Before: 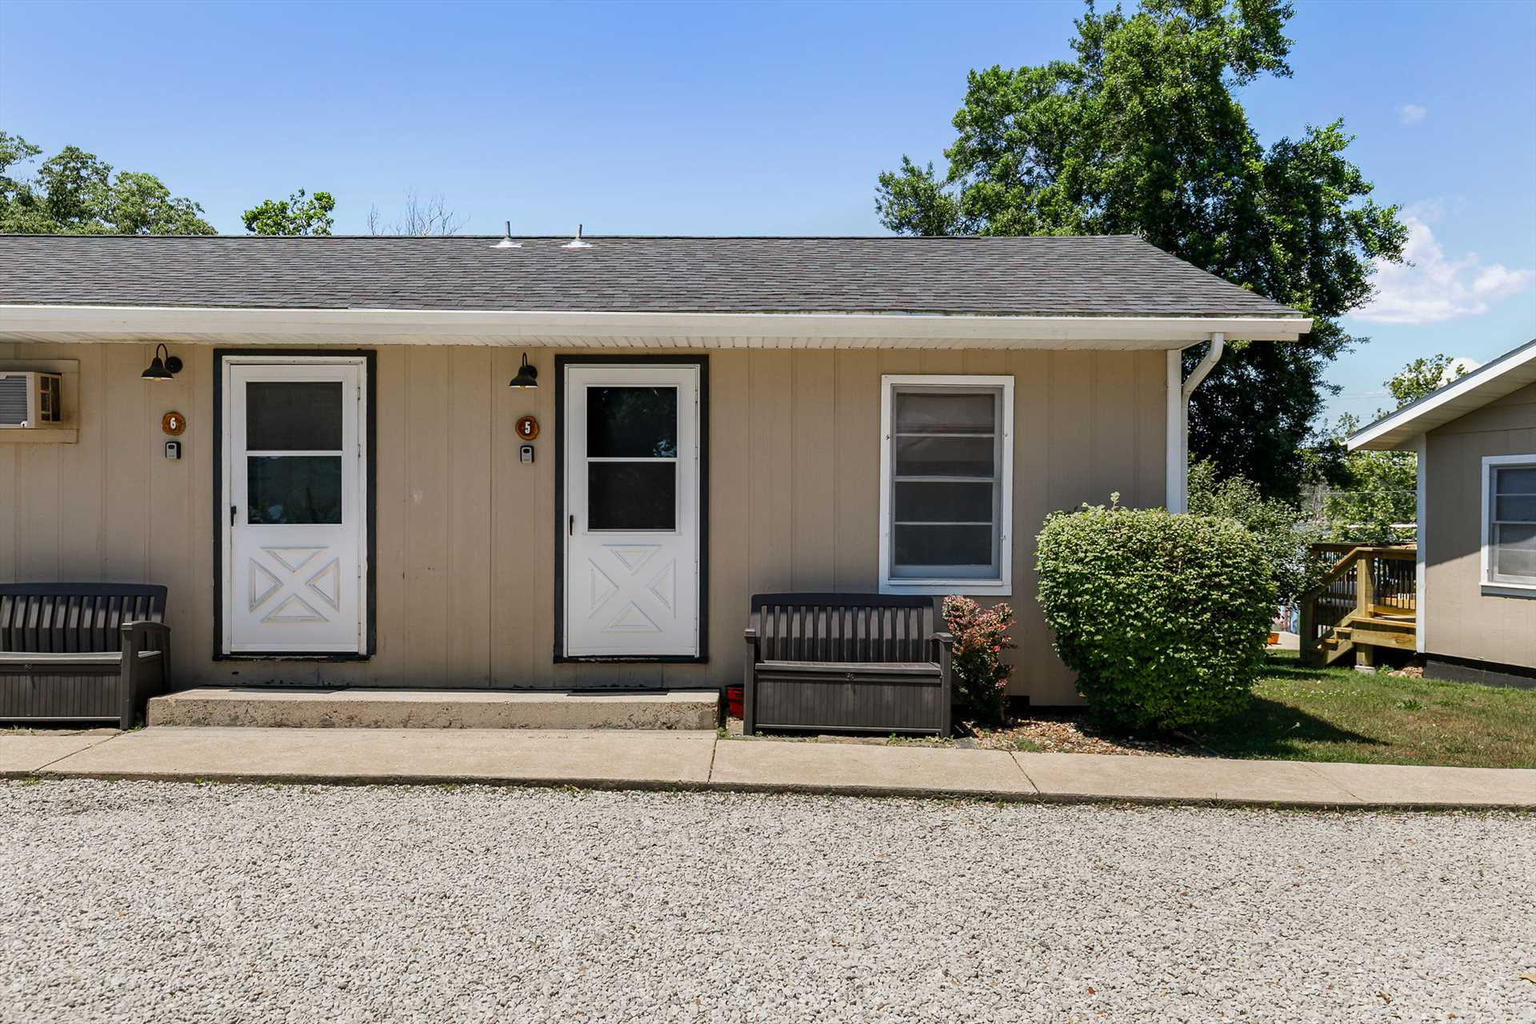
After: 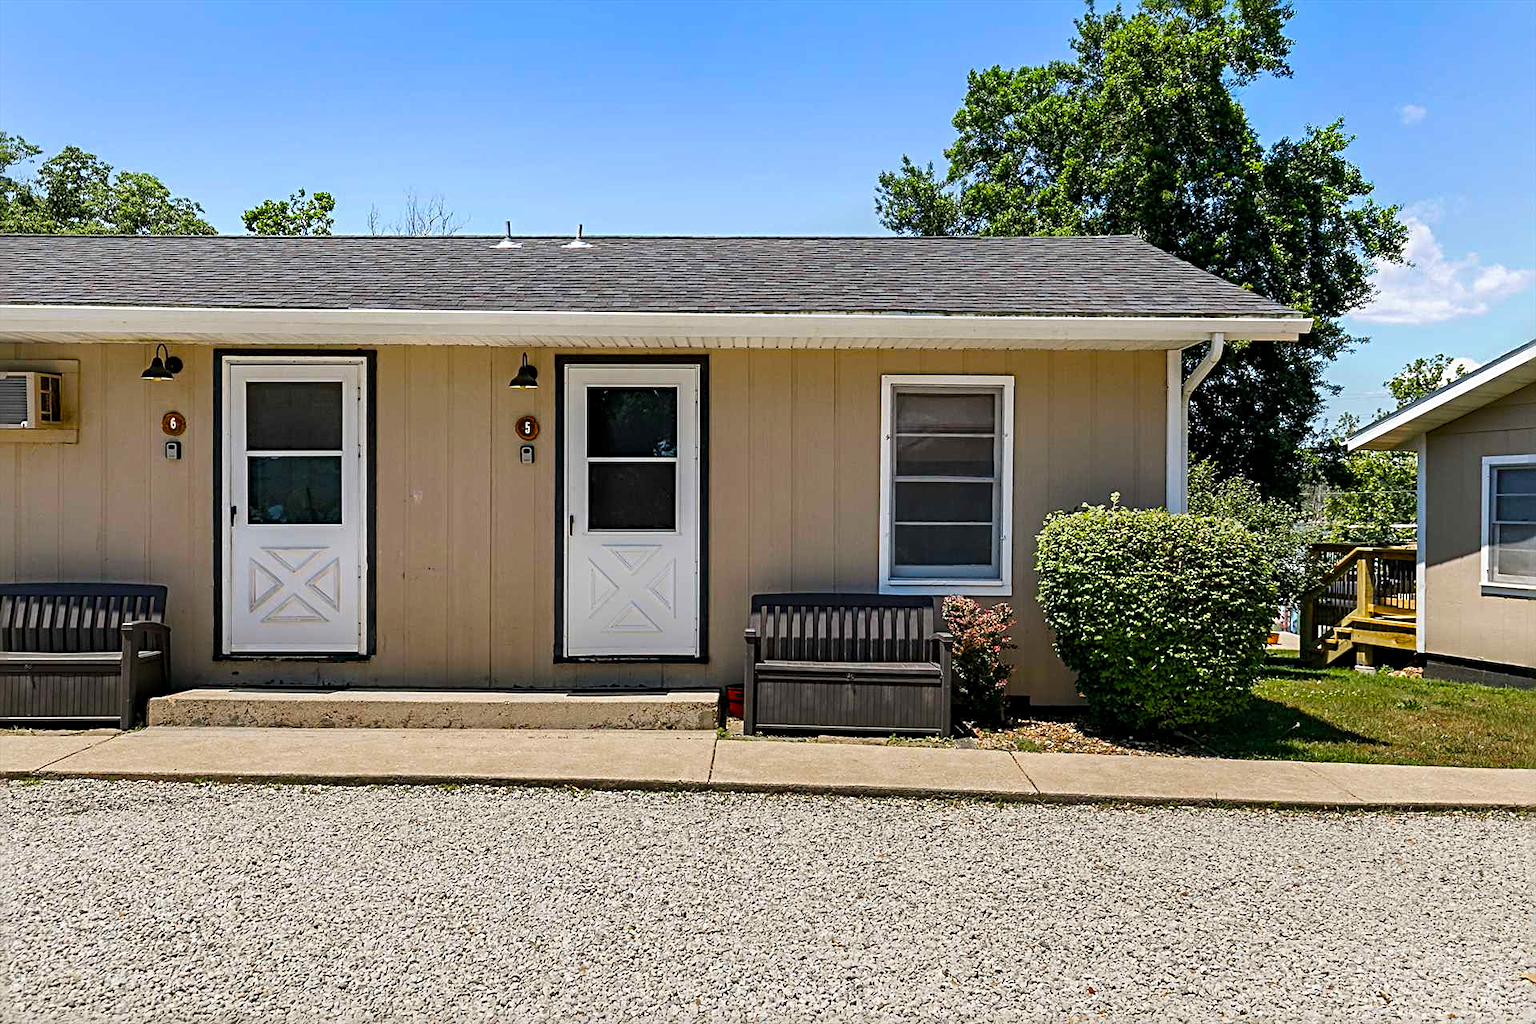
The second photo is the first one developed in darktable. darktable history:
sharpen: radius 4
color balance rgb: perceptual saturation grading › global saturation 30%, global vibrance 20%
local contrast: mode bilateral grid, contrast 20, coarseness 50, detail 120%, midtone range 0.2
